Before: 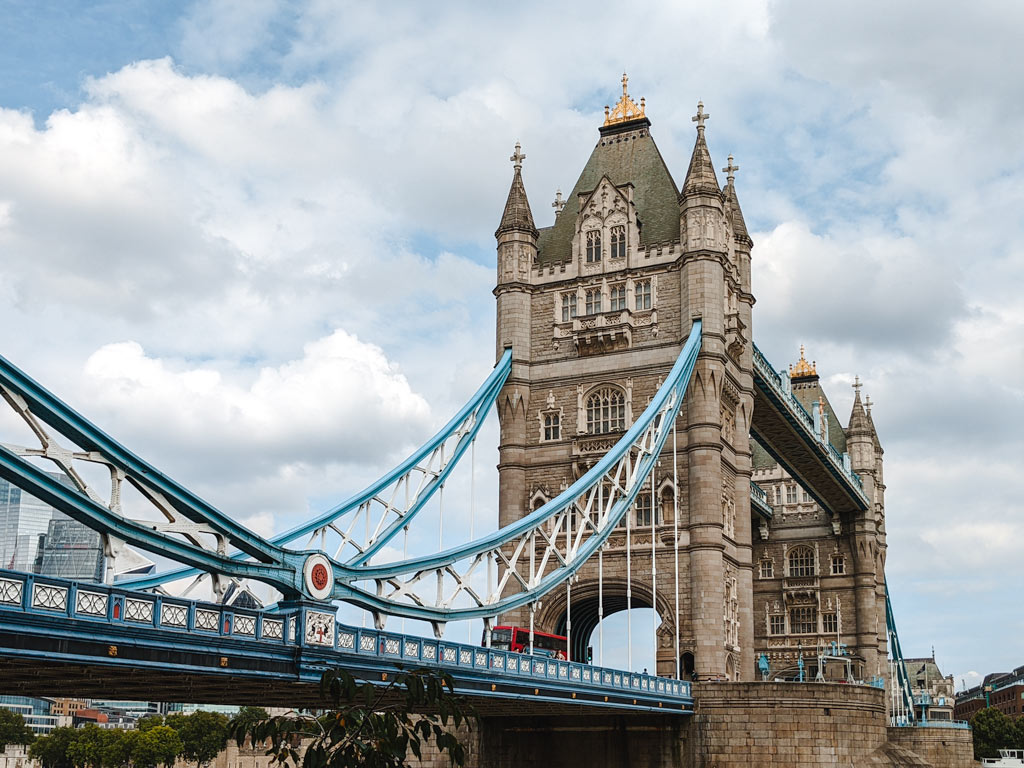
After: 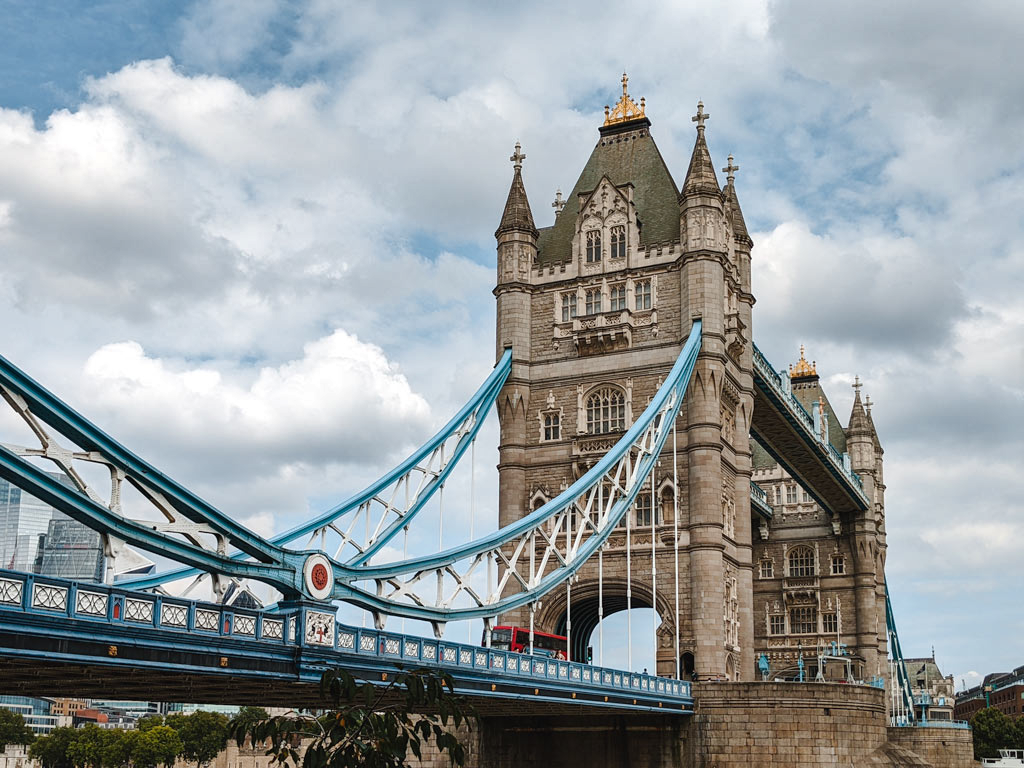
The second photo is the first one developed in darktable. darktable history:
color zones: curves: ch0 [(0, 0.5) (0.143, 0.5) (0.286, 0.5) (0.429, 0.5) (0.571, 0.5) (0.714, 0.476) (0.857, 0.5) (1, 0.5)]; ch2 [(0, 0.5) (0.143, 0.5) (0.286, 0.5) (0.429, 0.5) (0.571, 0.5) (0.714, 0.487) (0.857, 0.5) (1, 0.5)]
shadows and highlights: shadows 32.83, highlights -47.7, soften with gaussian
